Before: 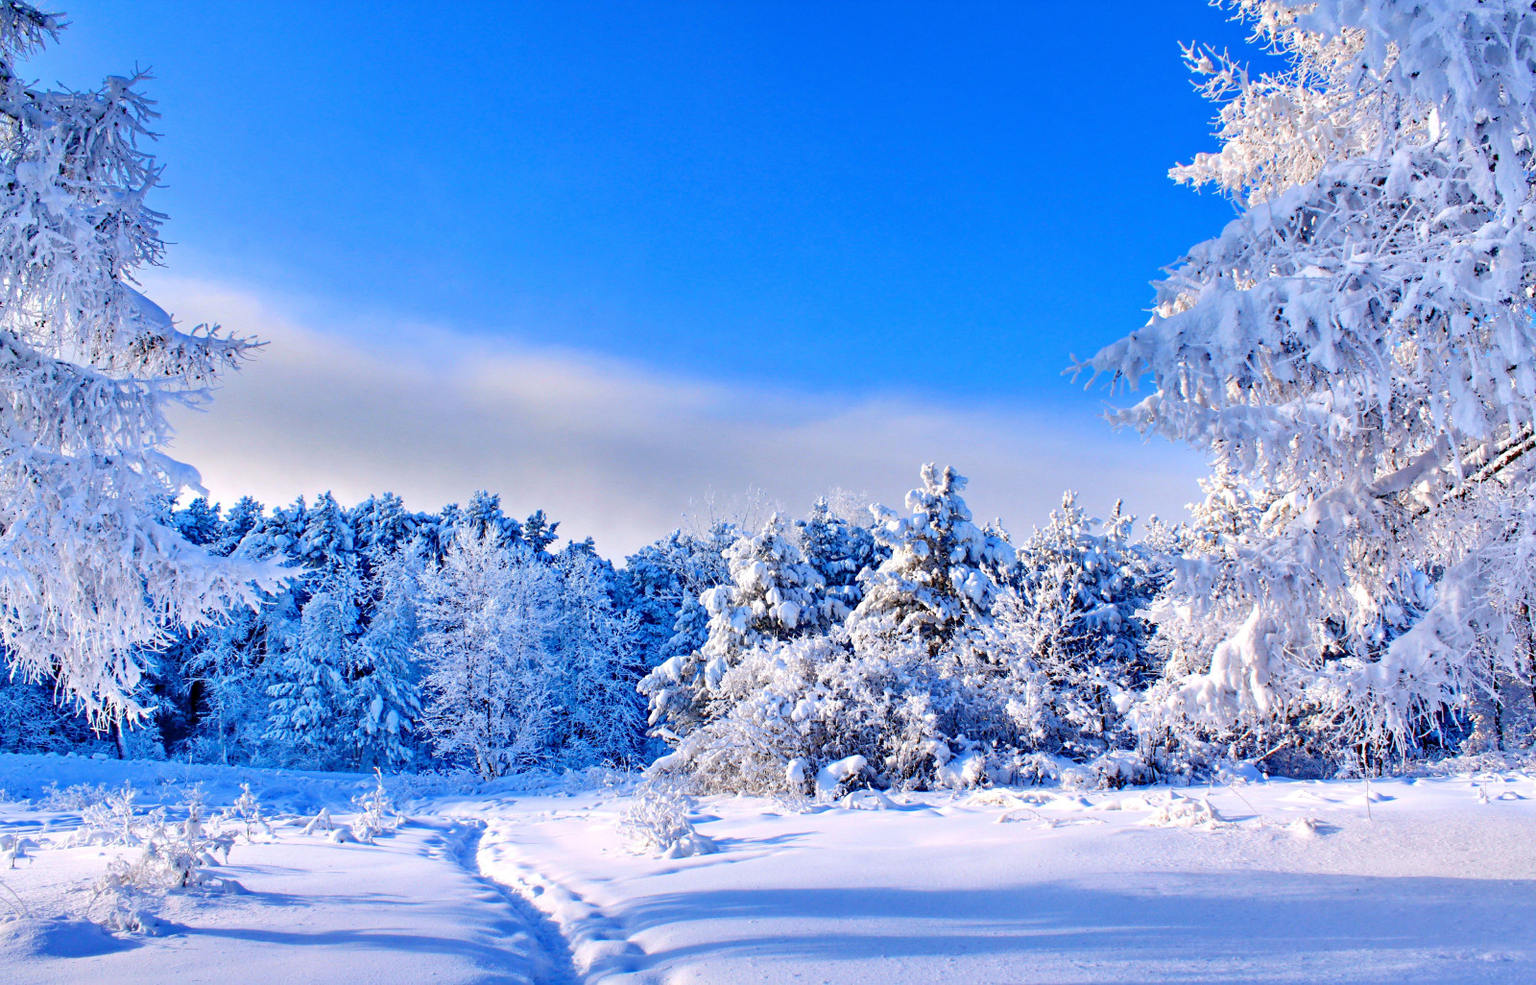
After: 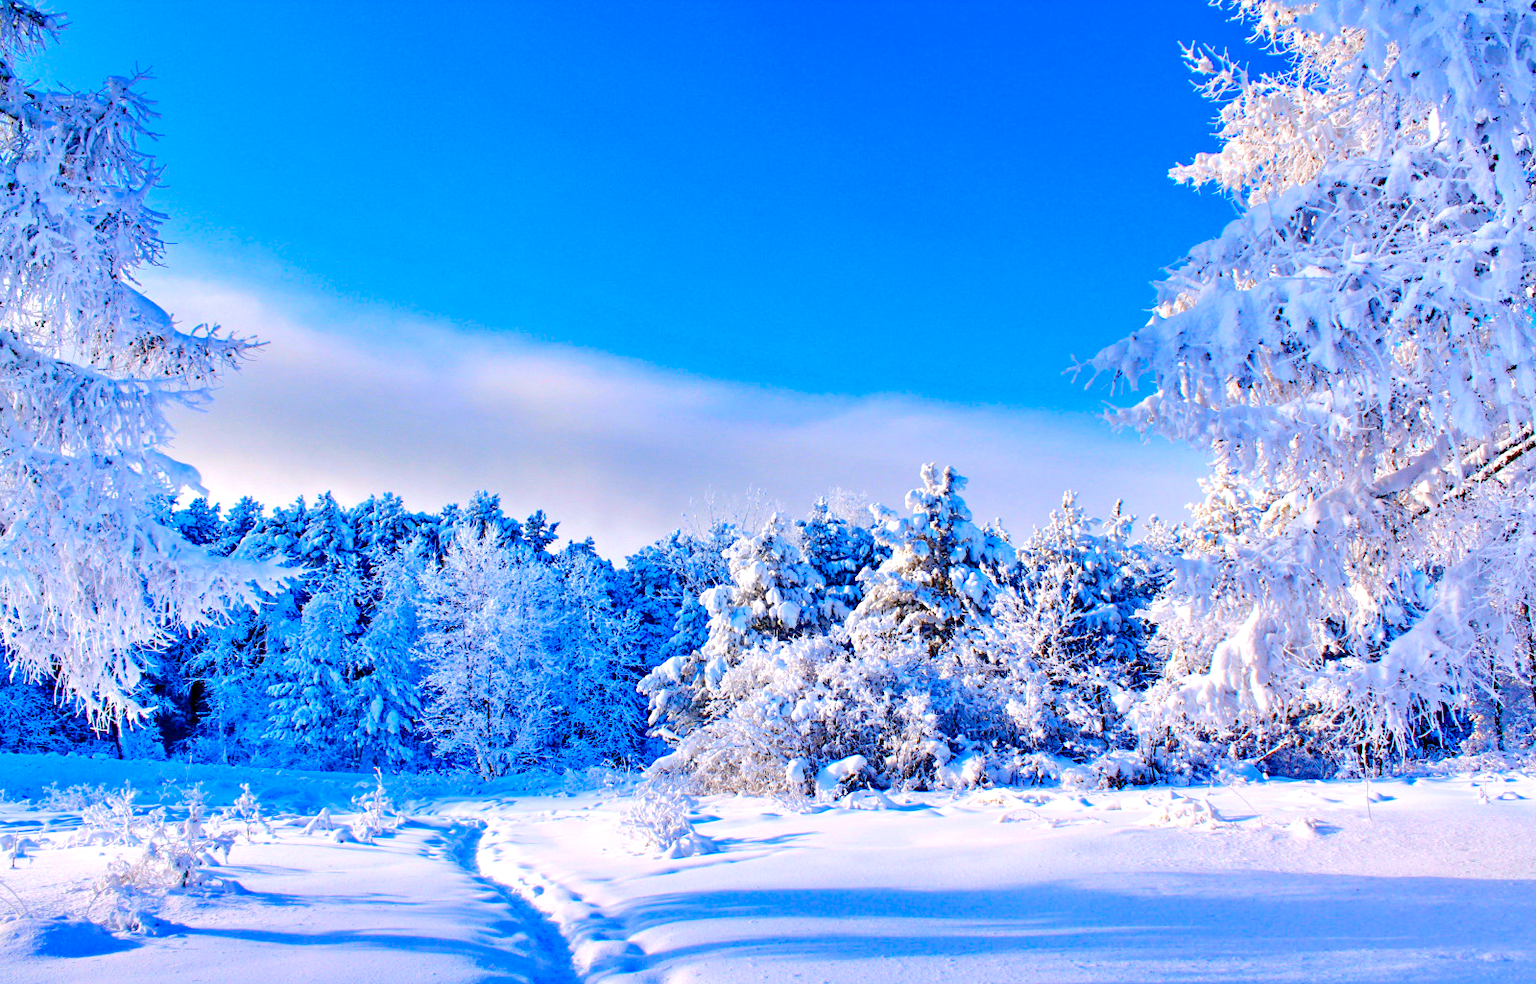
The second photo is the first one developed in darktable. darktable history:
color balance rgb: perceptual saturation grading › global saturation 30.333%, perceptual brilliance grading › mid-tones 9.618%, perceptual brilliance grading › shadows 14.562%, global vibrance 20%
exposure: exposure 0.164 EV, compensate exposure bias true, compensate highlight preservation false
